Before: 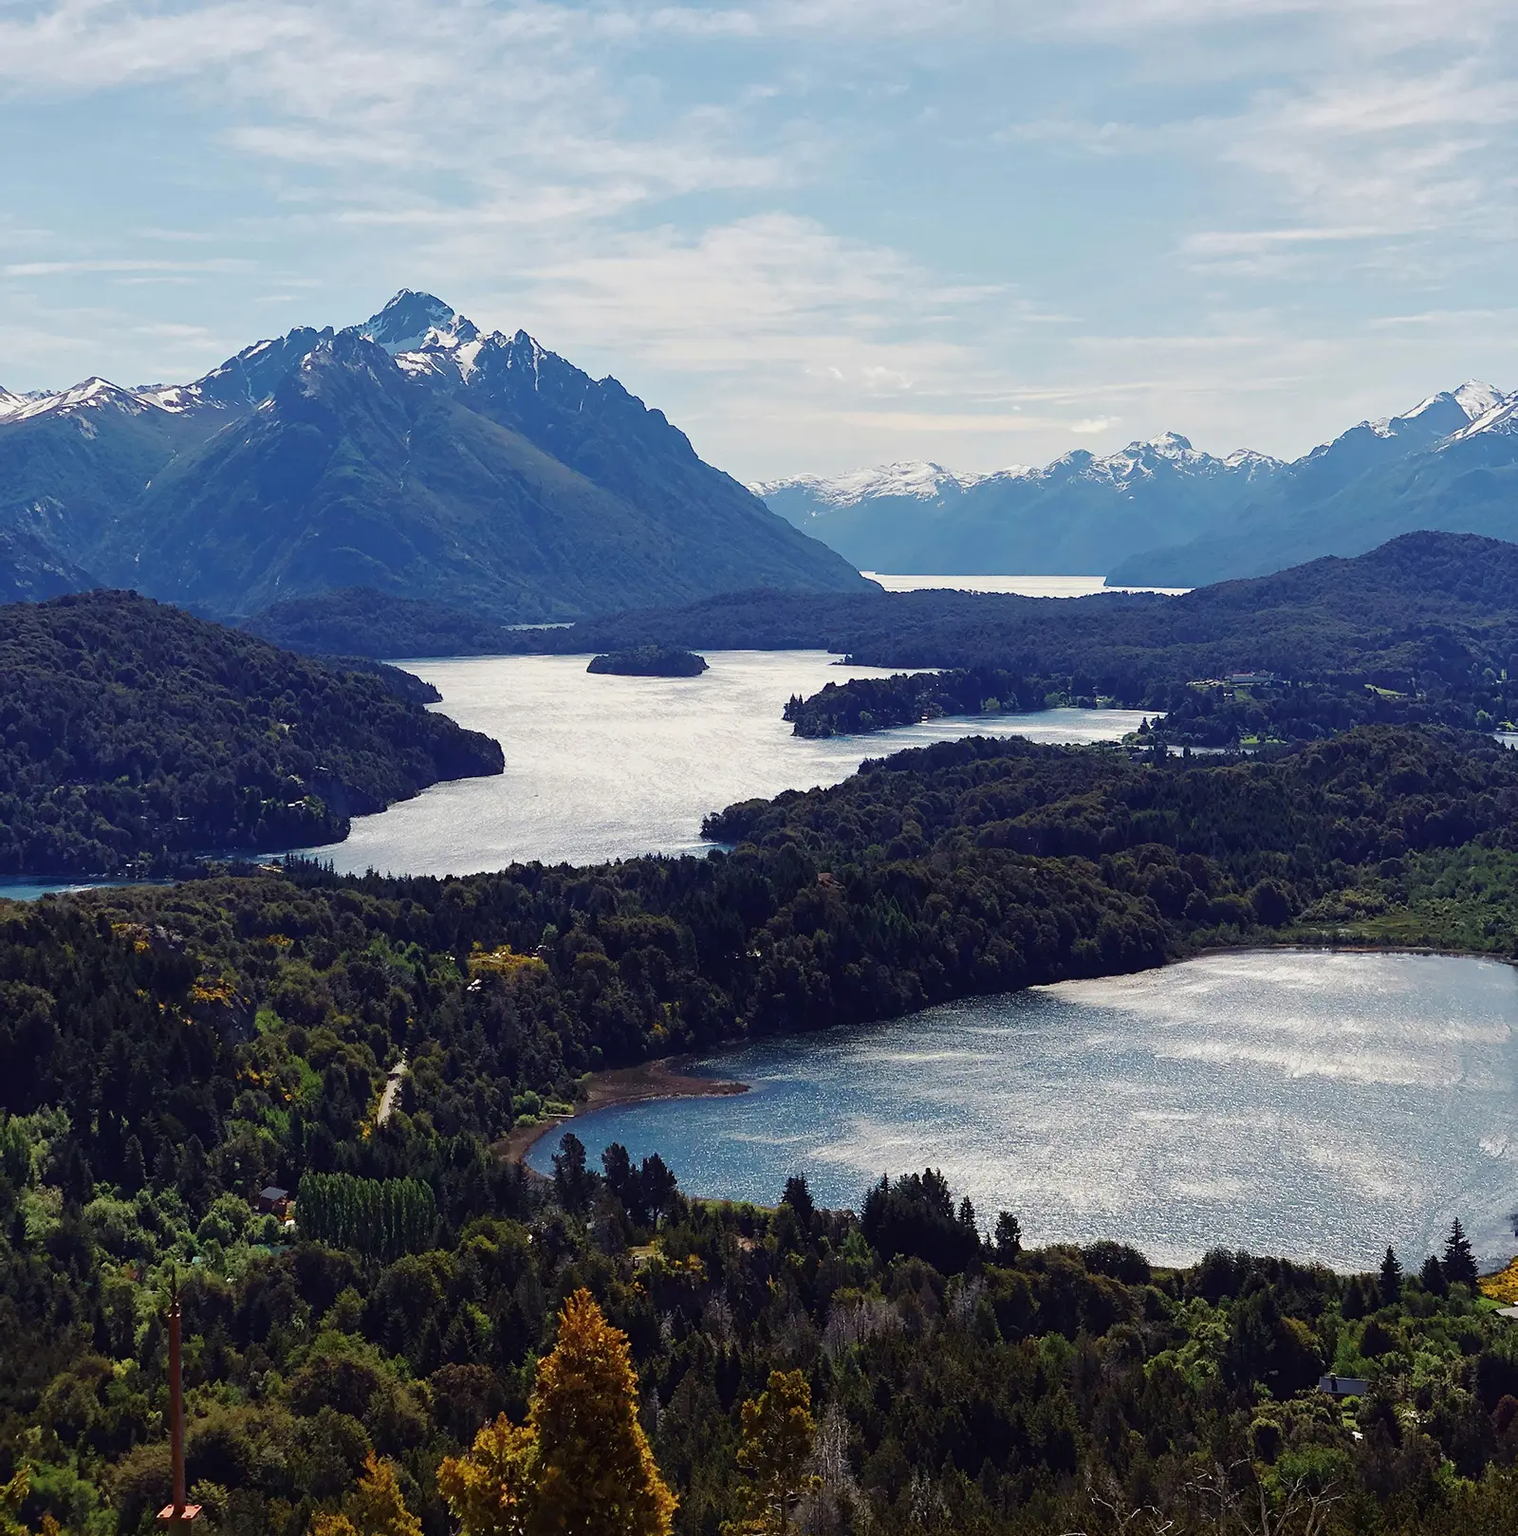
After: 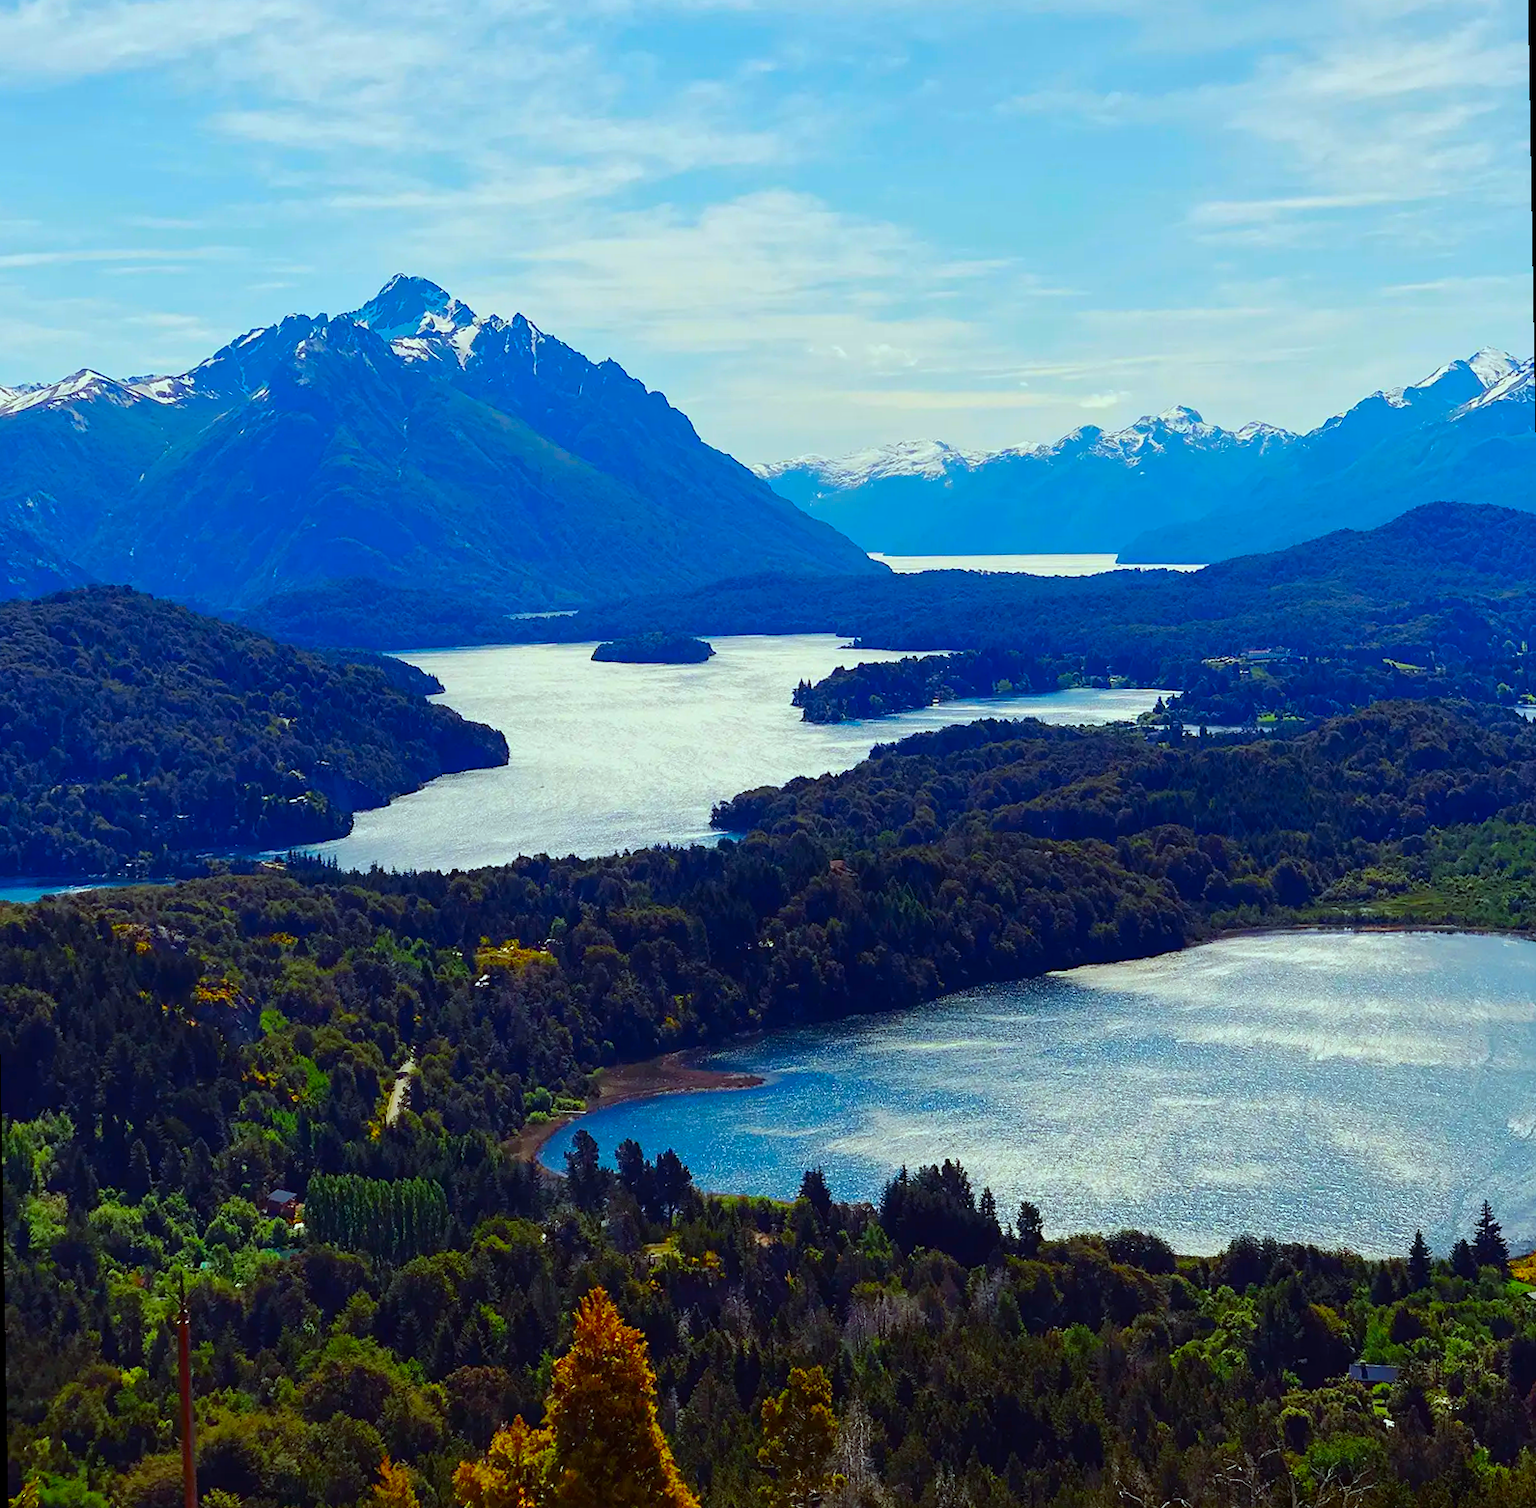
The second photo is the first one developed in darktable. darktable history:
color correction: highlights a* -10.77, highlights b* 9.8, saturation 1.72
rotate and perspective: rotation -1°, crop left 0.011, crop right 0.989, crop top 0.025, crop bottom 0.975
white balance: red 1.004, blue 1.096
